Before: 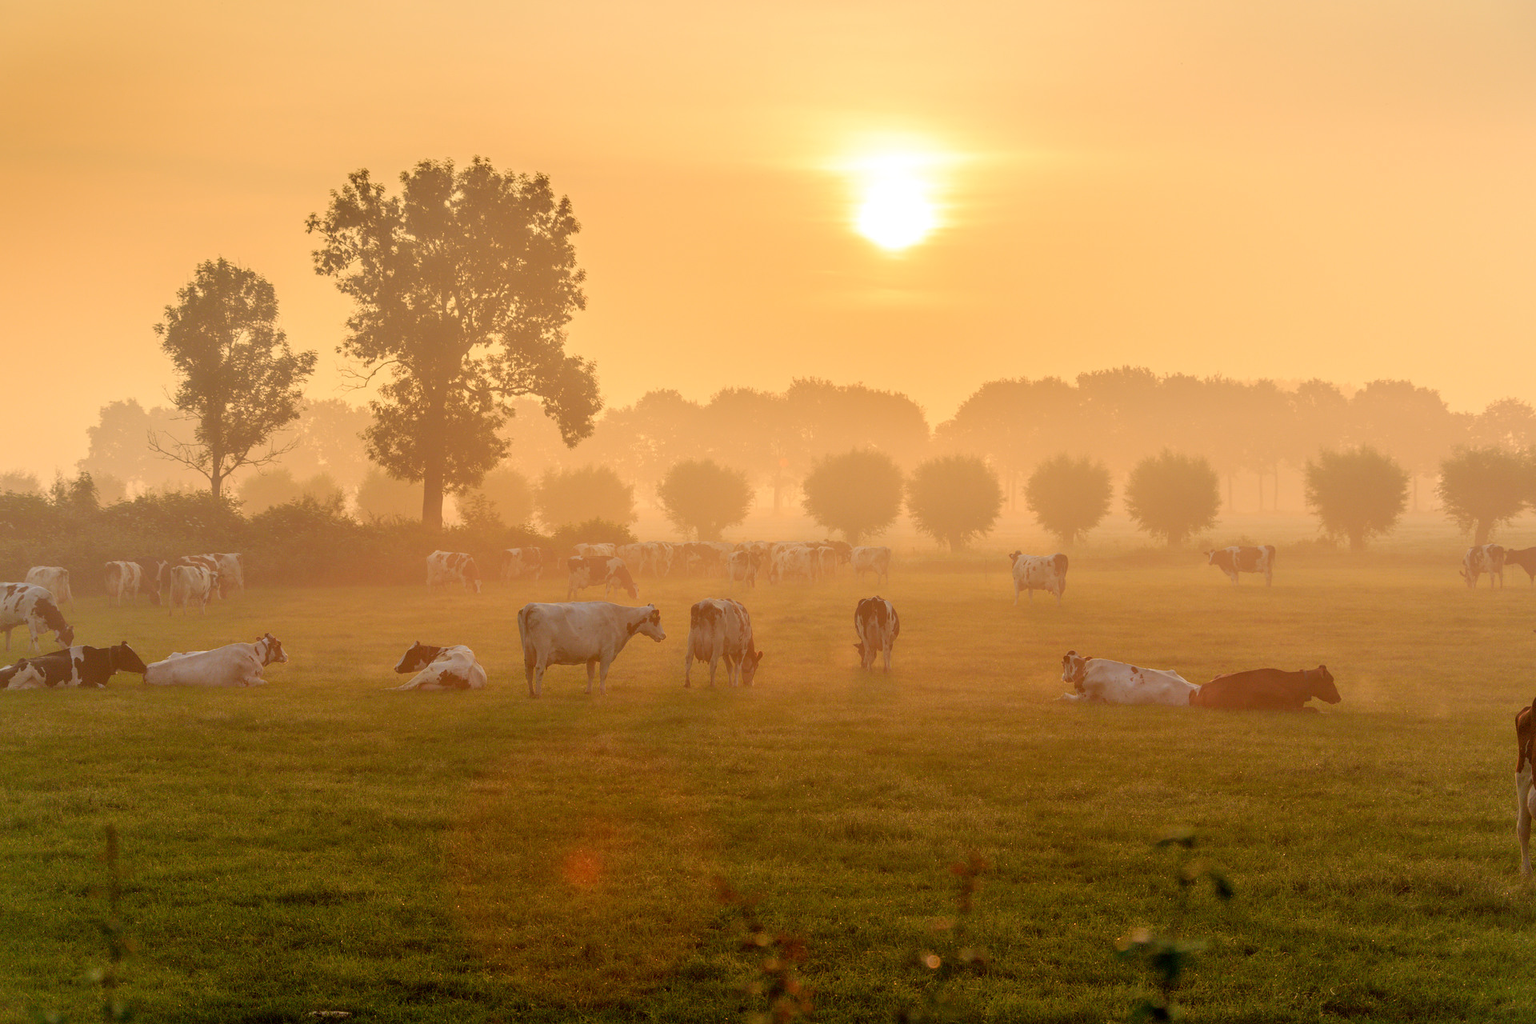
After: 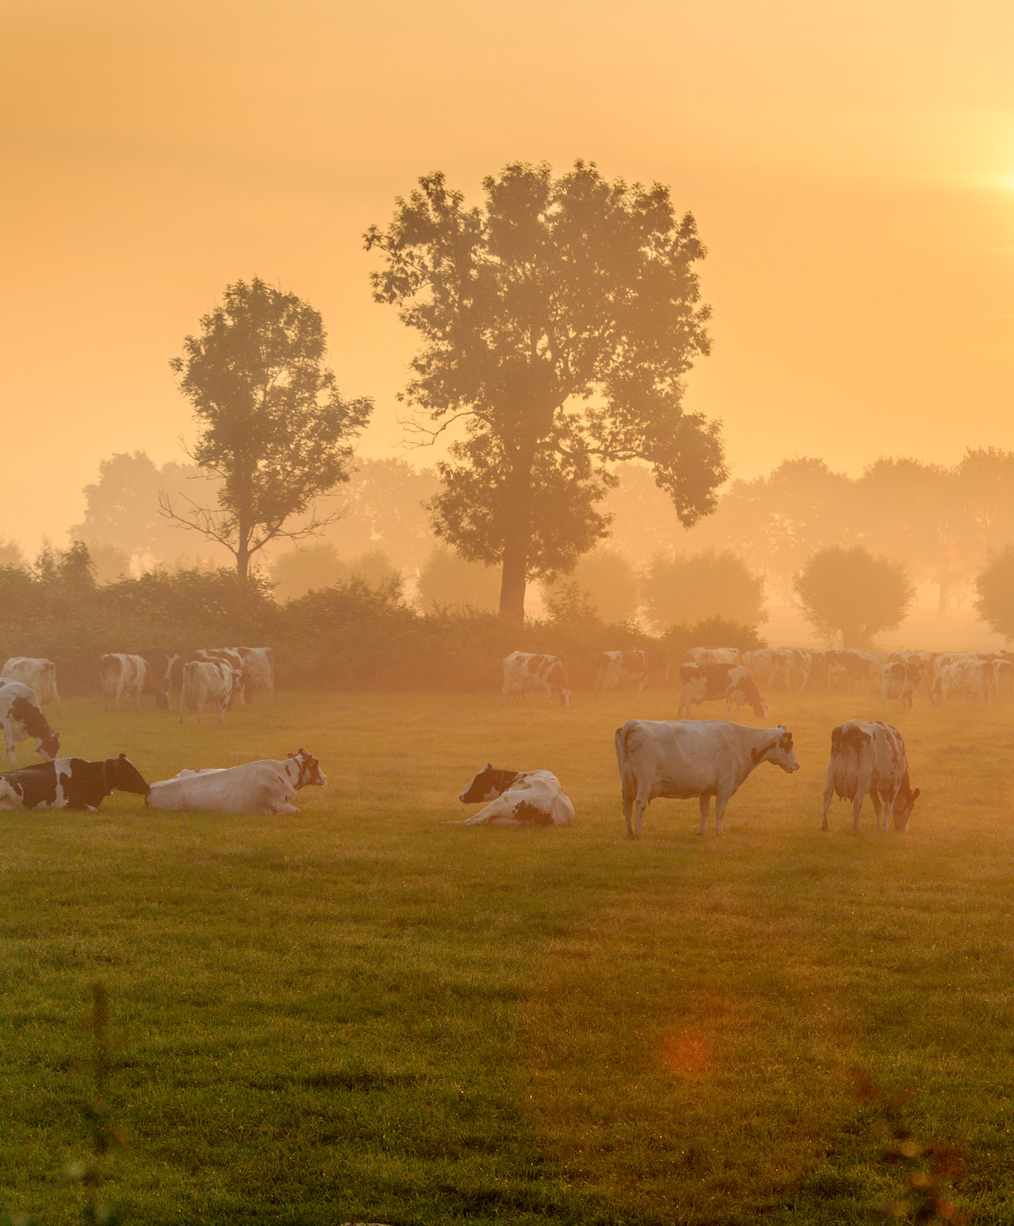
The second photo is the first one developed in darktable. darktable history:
crop: left 0.587%, right 45.588%, bottom 0.086%
rotate and perspective: rotation 1.57°, crop left 0.018, crop right 0.982, crop top 0.039, crop bottom 0.961
